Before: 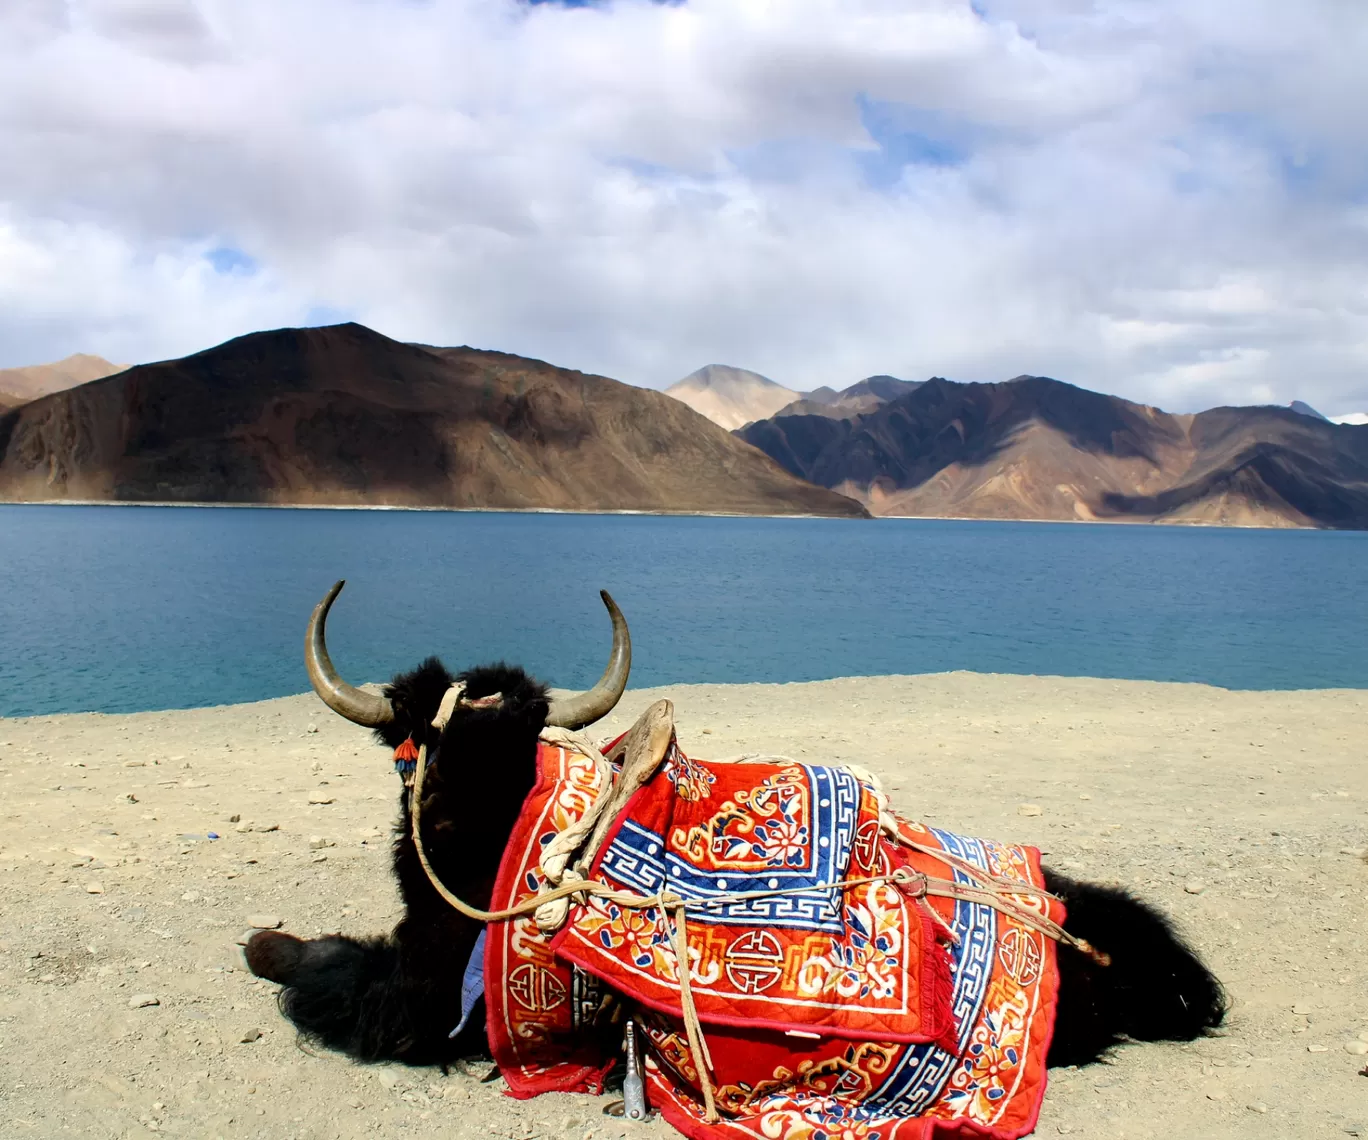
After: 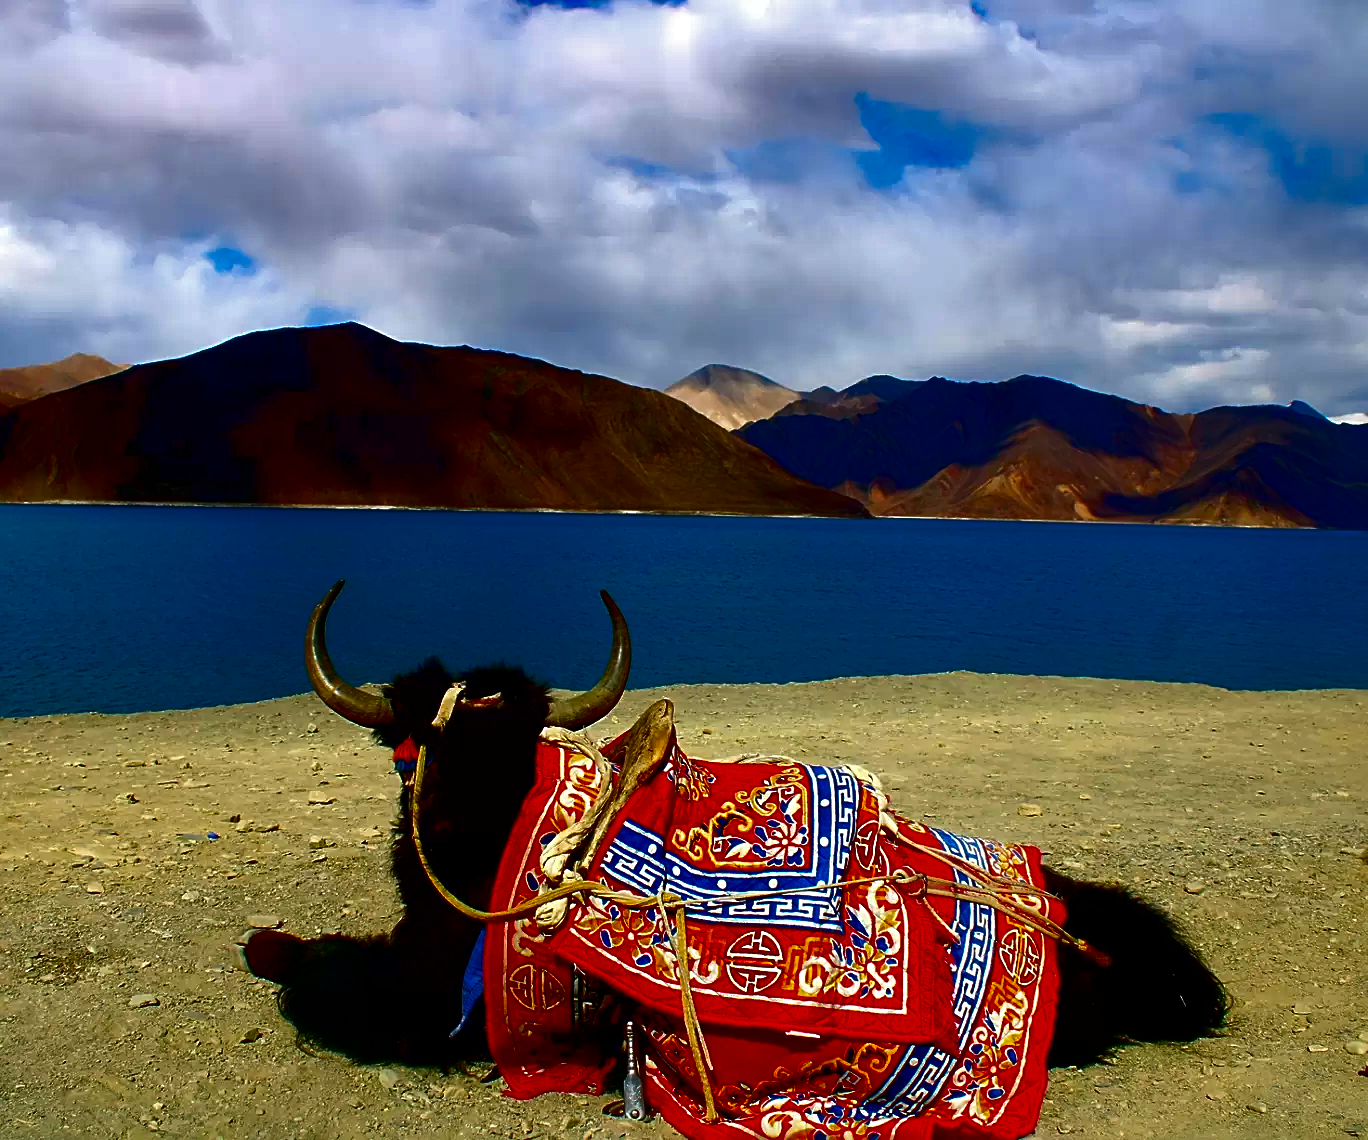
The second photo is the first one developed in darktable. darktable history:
contrast brightness saturation: brightness -0.994, saturation 0.993
sharpen: on, module defaults
